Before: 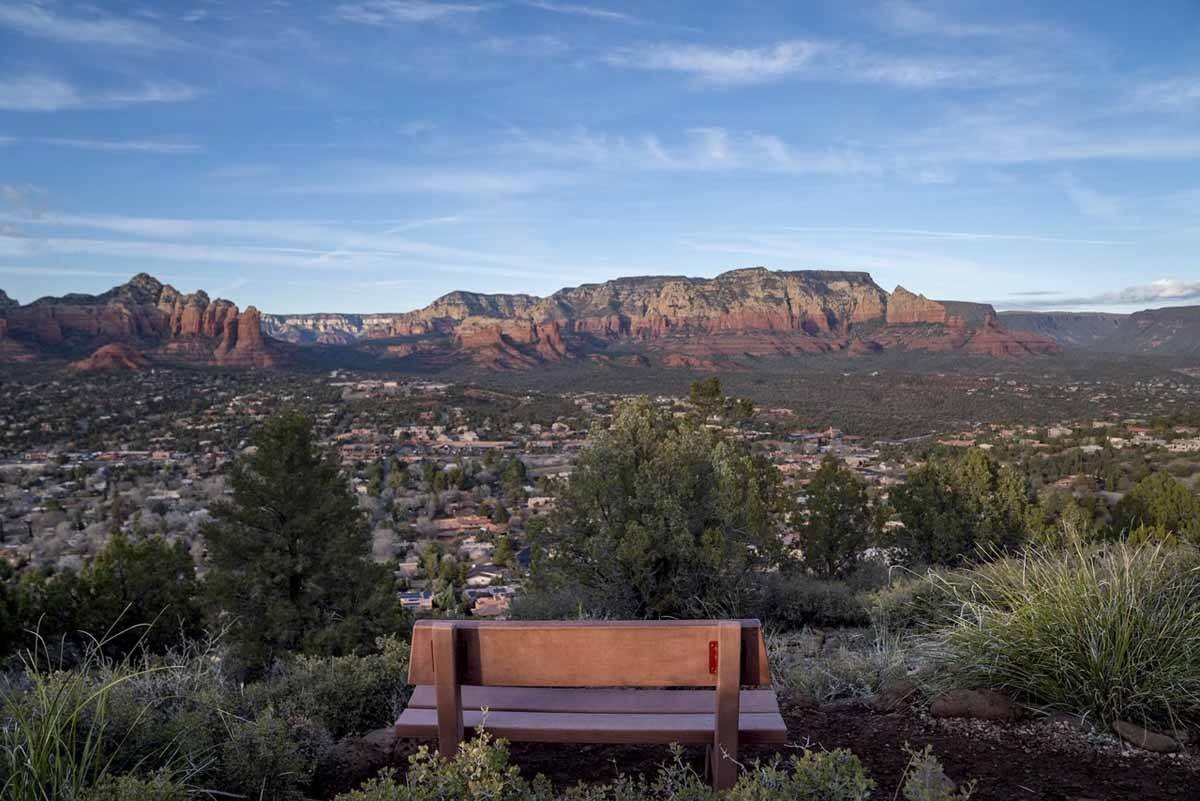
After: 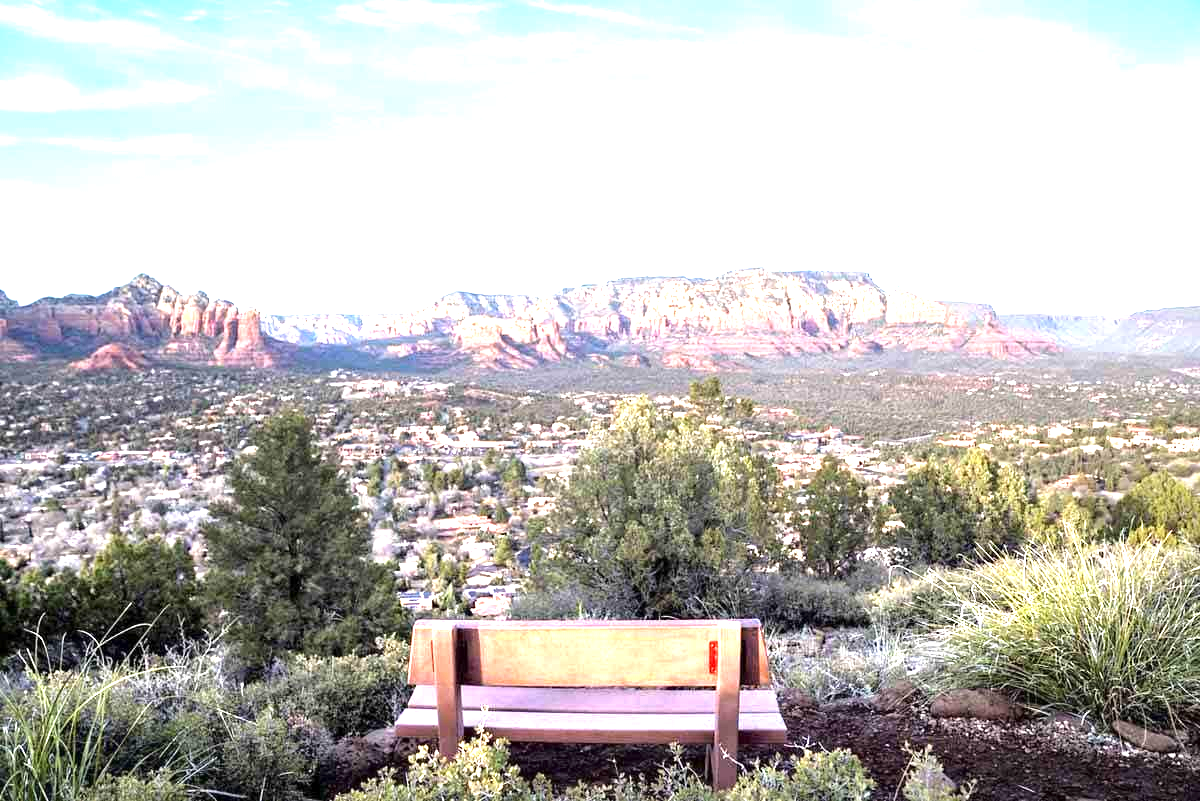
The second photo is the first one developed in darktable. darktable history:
exposure: exposure 2.031 EV, compensate highlight preservation false
tone equalizer: -8 EV -0.713 EV, -7 EV -0.739 EV, -6 EV -0.585 EV, -5 EV -0.405 EV, -3 EV 0.386 EV, -2 EV 0.6 EV, -1 EV 0.686 EV, +0 EV 0.725 EV, mask exposure compensation -0.506 EV
